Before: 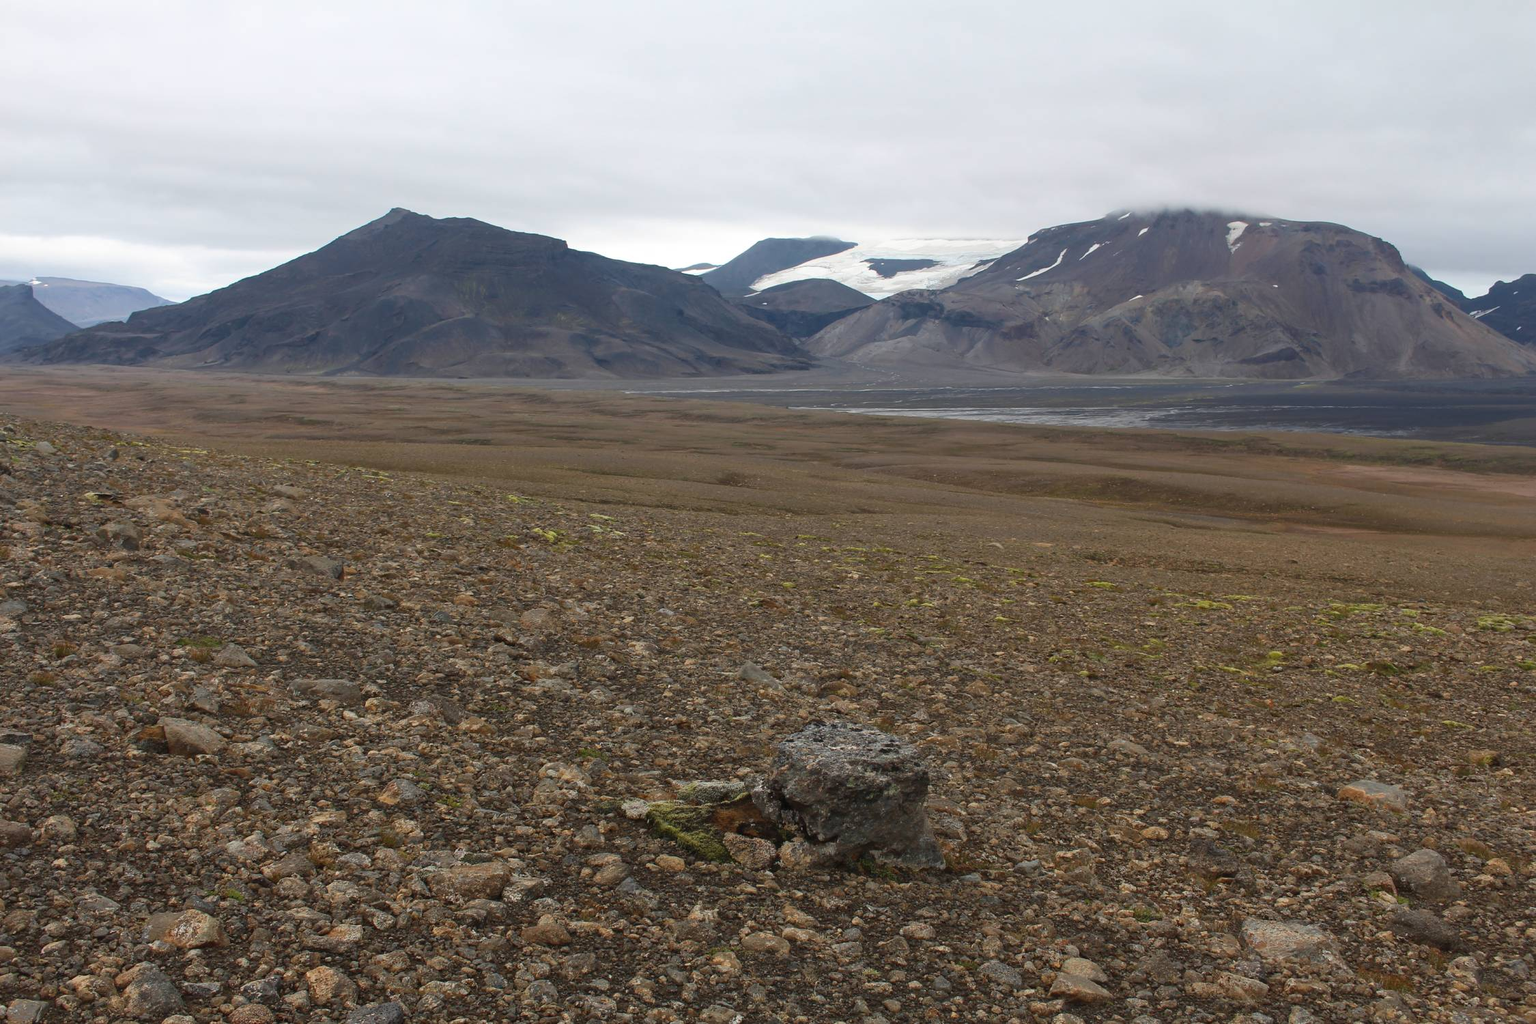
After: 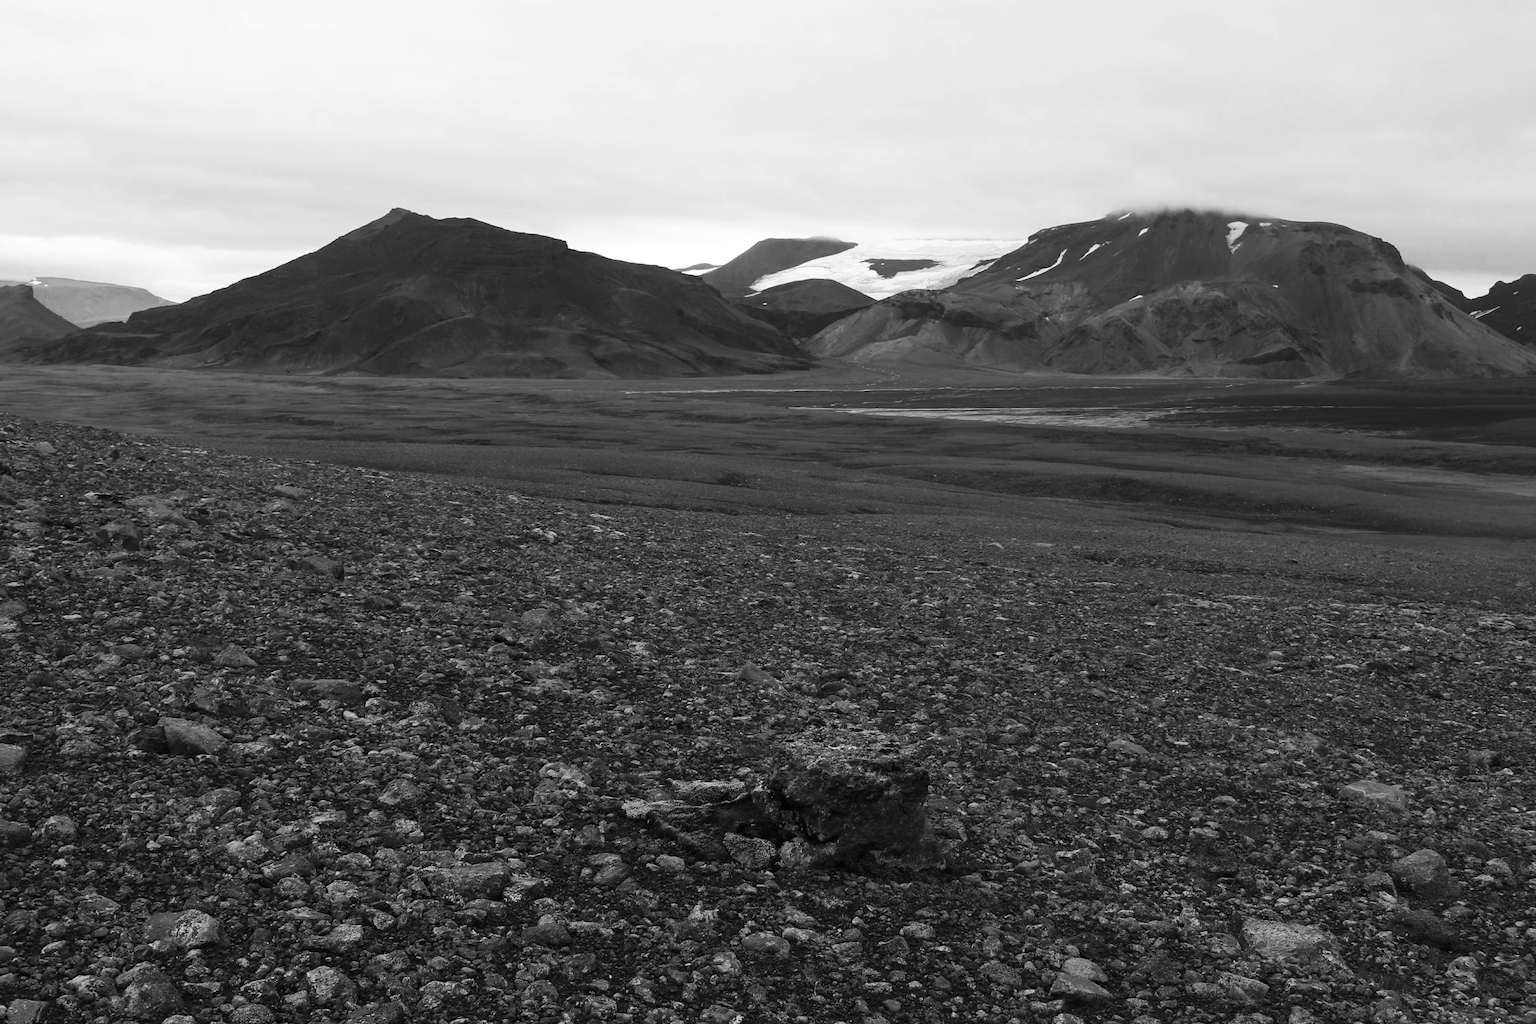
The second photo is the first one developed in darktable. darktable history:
monochrome: on, module defaults
contrast brightness saturation: contrast 0.21, brightness -0.11, saturation 0.21
velvia: on, module defaults
